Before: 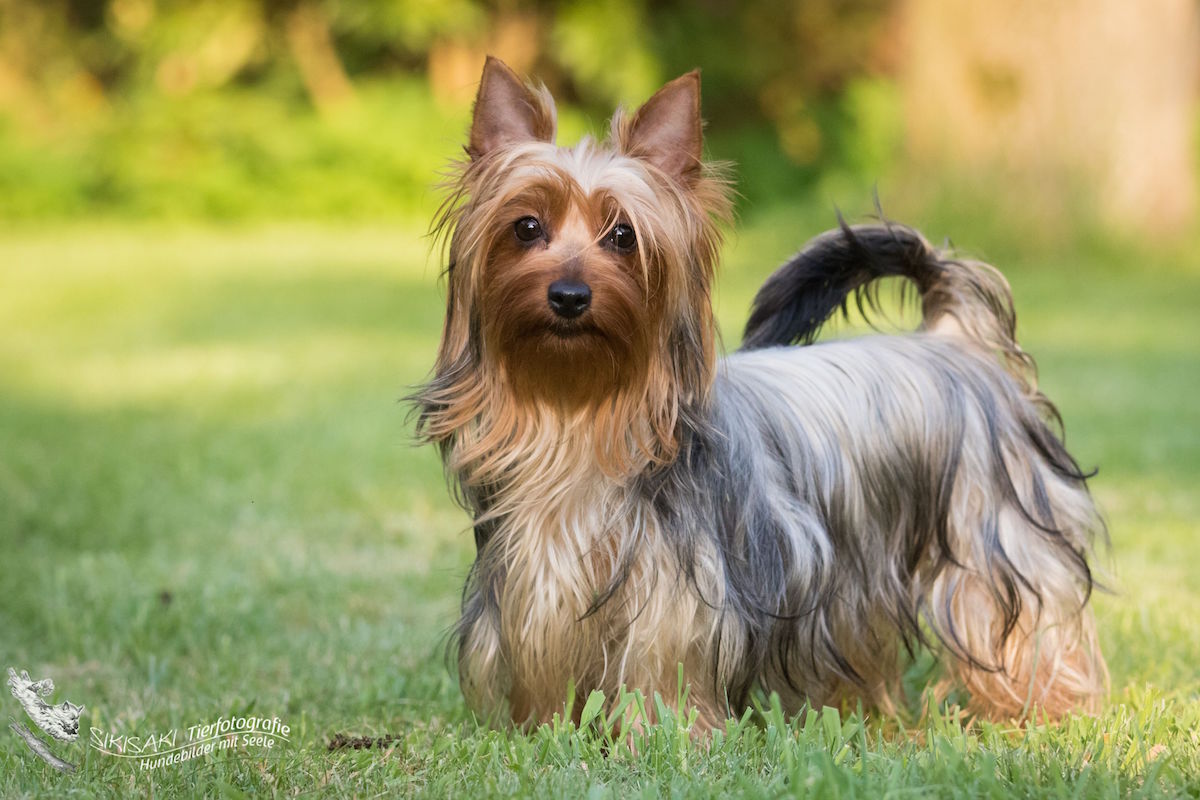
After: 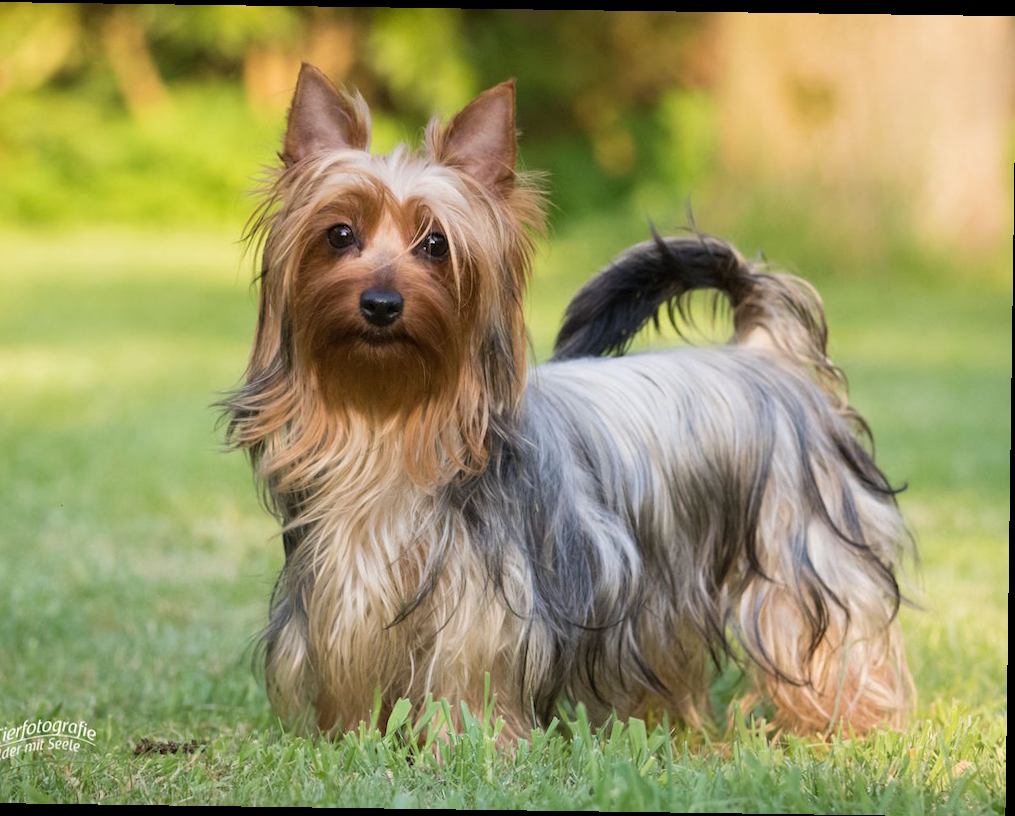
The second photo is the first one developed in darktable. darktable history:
crop: left 16.145%
rotate and perspective: rotation 0.8°, automatic cropping off
